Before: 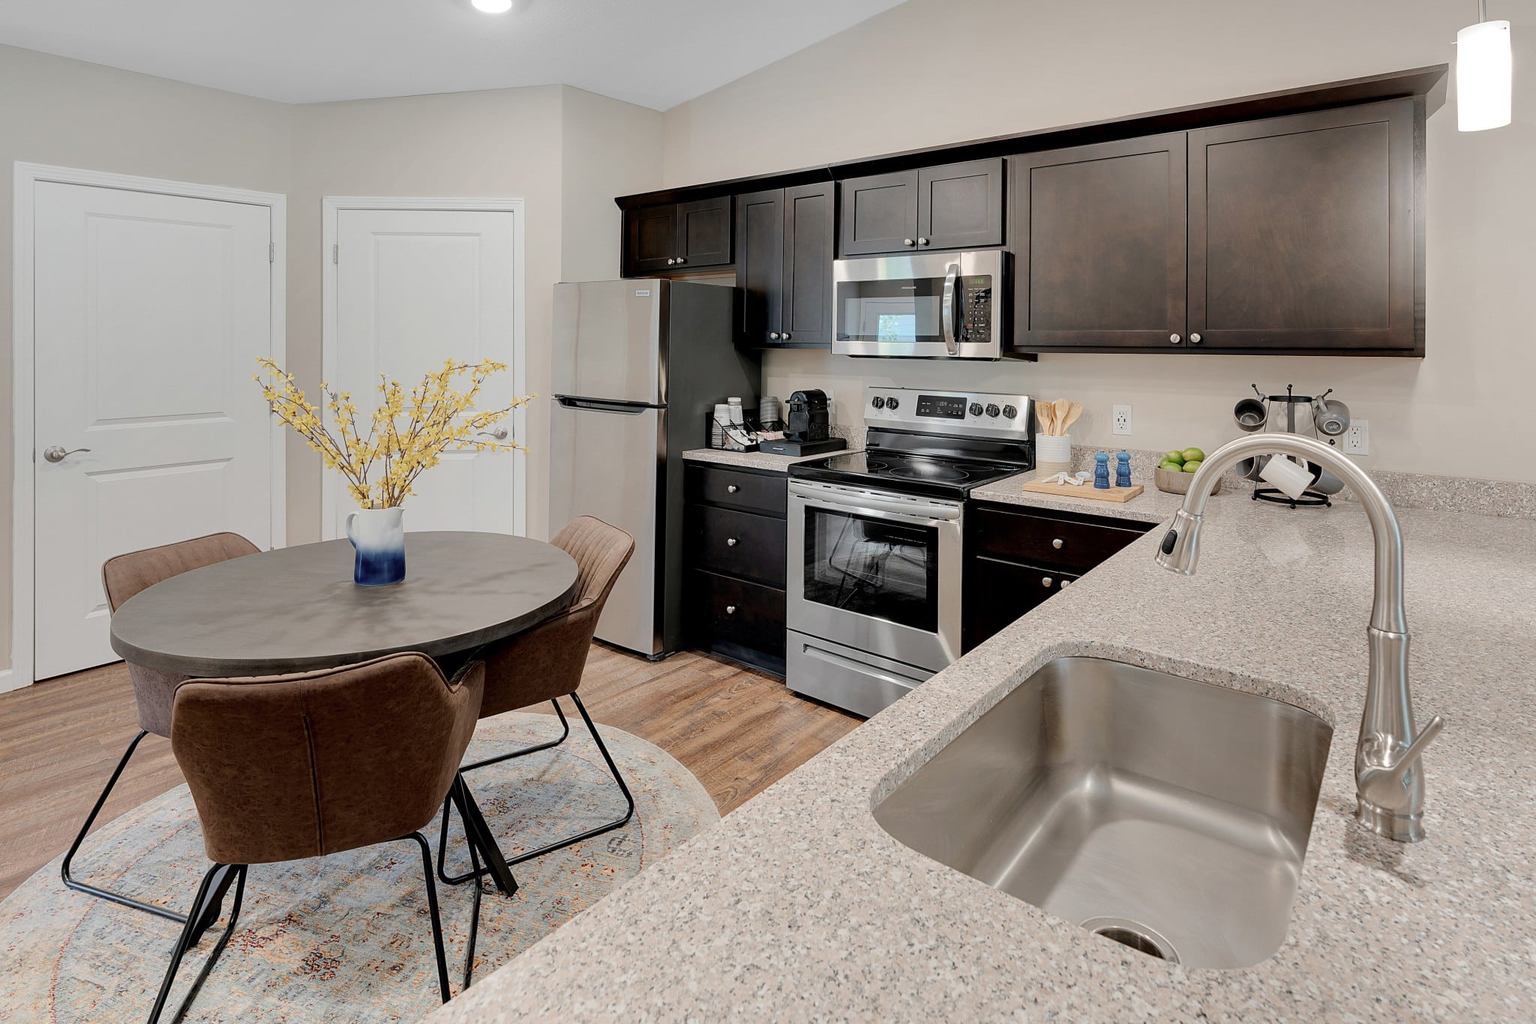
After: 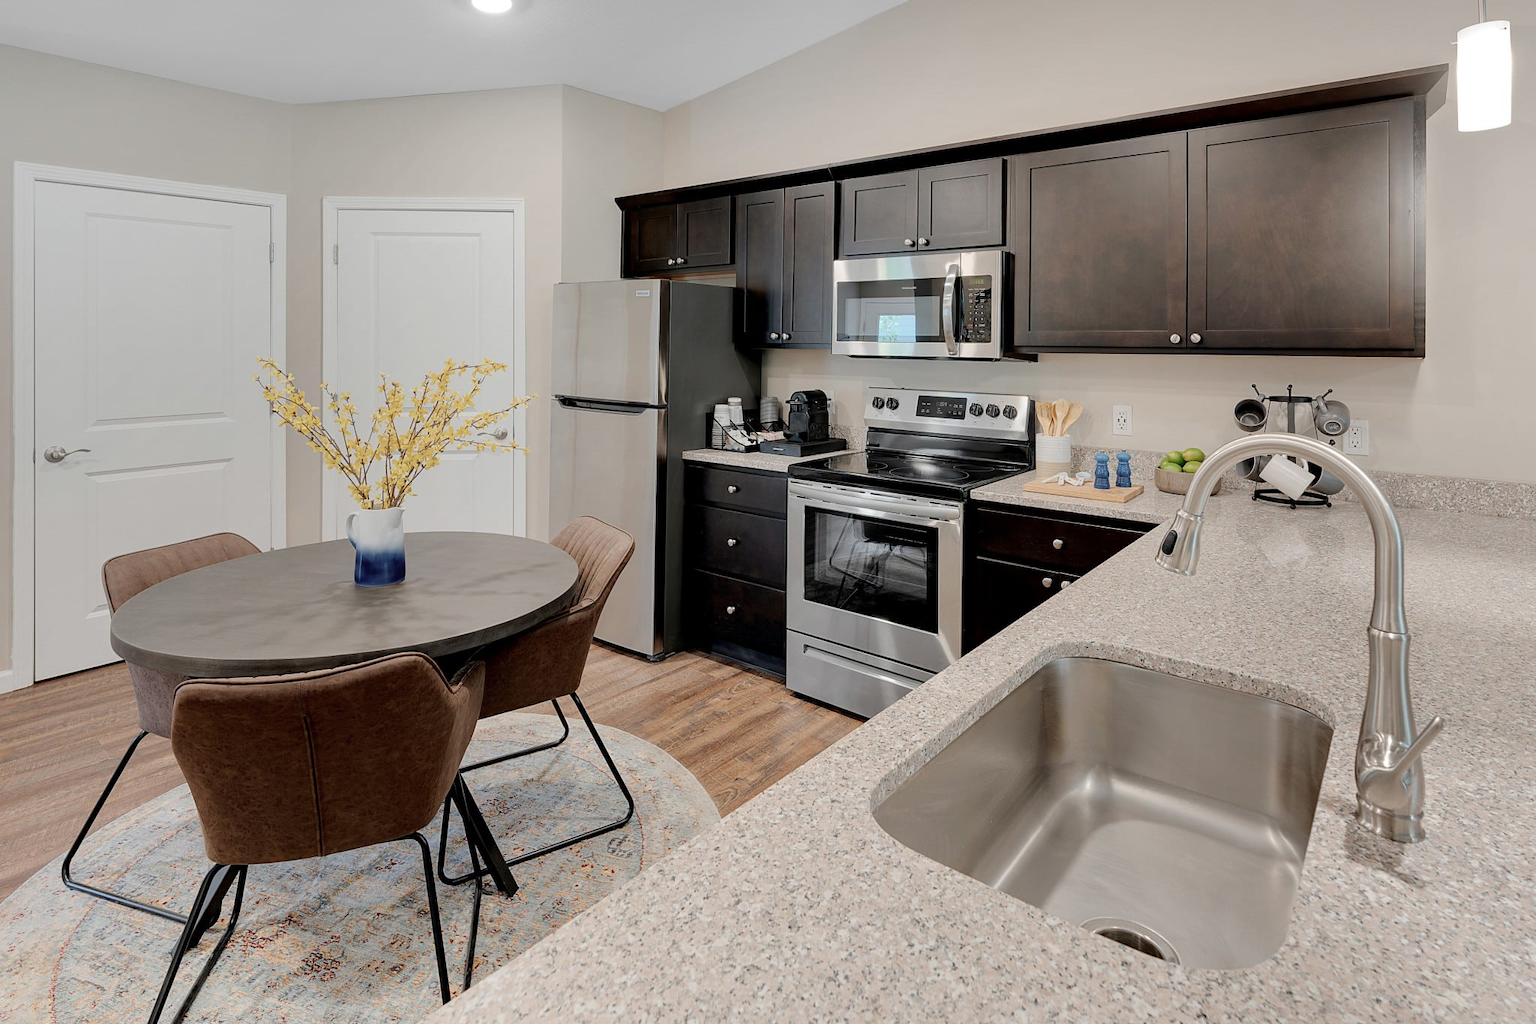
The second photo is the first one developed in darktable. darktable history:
color balance rgb: global vibrance 0.5%
